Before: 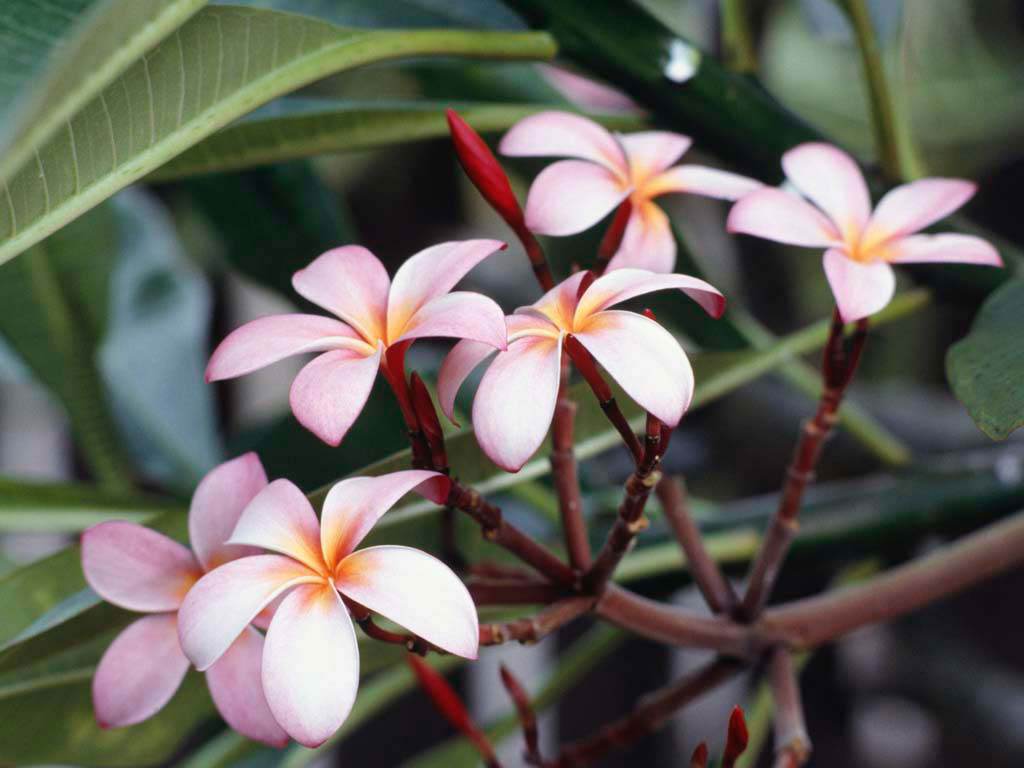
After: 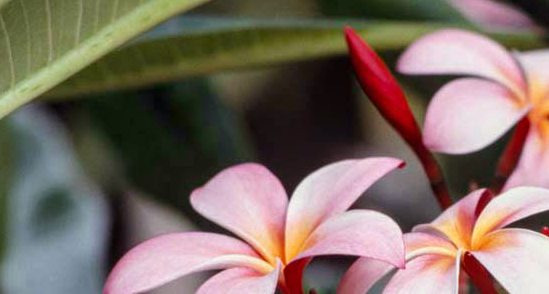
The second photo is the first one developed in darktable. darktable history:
color balance rgb: power › chroma 1.065%, power › hue 25.83°, perceptual saturation grading › global saturation 9.896%
crop: left 10.047%, top 10.683%, right 36.317%, bottom 51.015%
local contrast: on, module defaults
exposure: exposure -0.066 EV, compensate highlight preservation false
